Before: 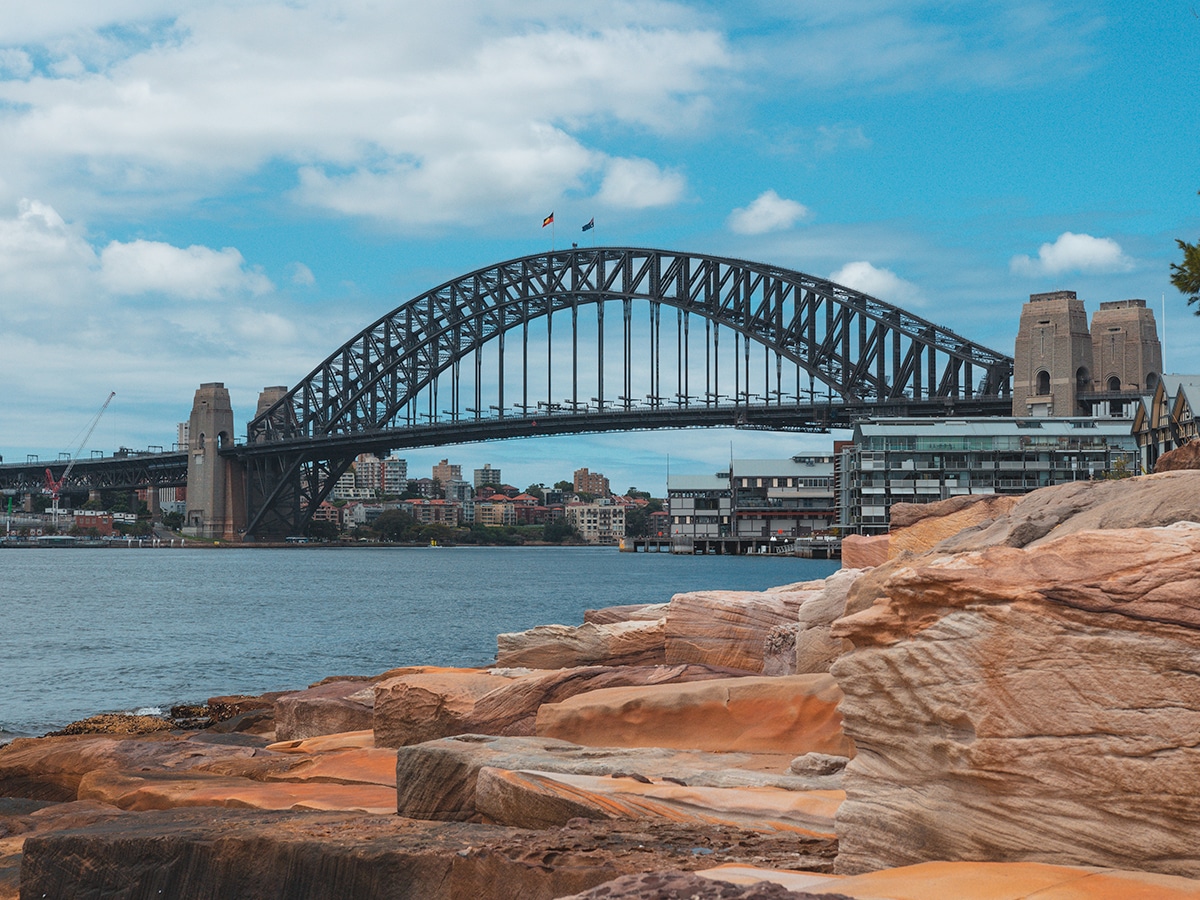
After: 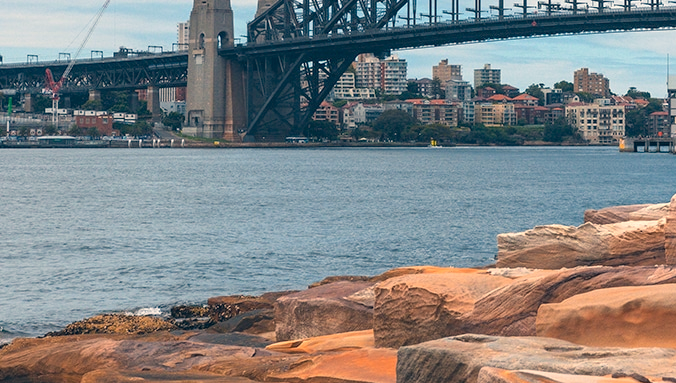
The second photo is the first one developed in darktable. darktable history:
color correction: highlights a* 10.32, highlights b* 14.66, shadows a* -9.59, shadows b* -15.02
exposure: black level correction 0.001, exposure 0.5 EV, compensate exposure bias true, compensate highlight preservation false
crop: top 44.483%, right 43.593%, bottom 12.892%
